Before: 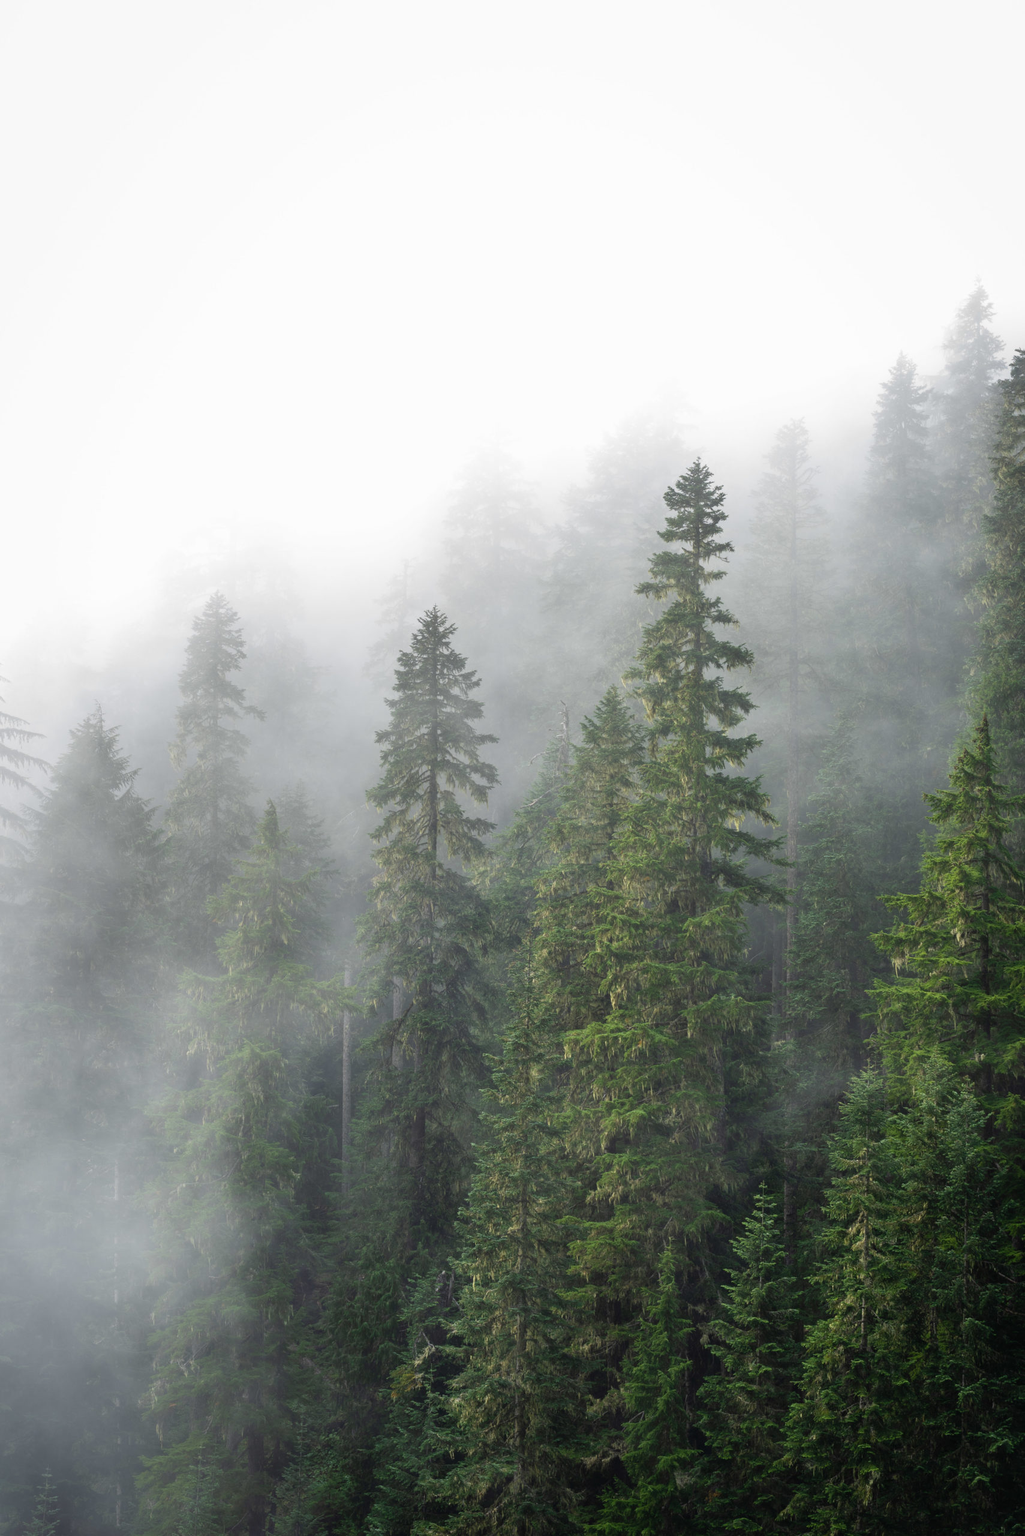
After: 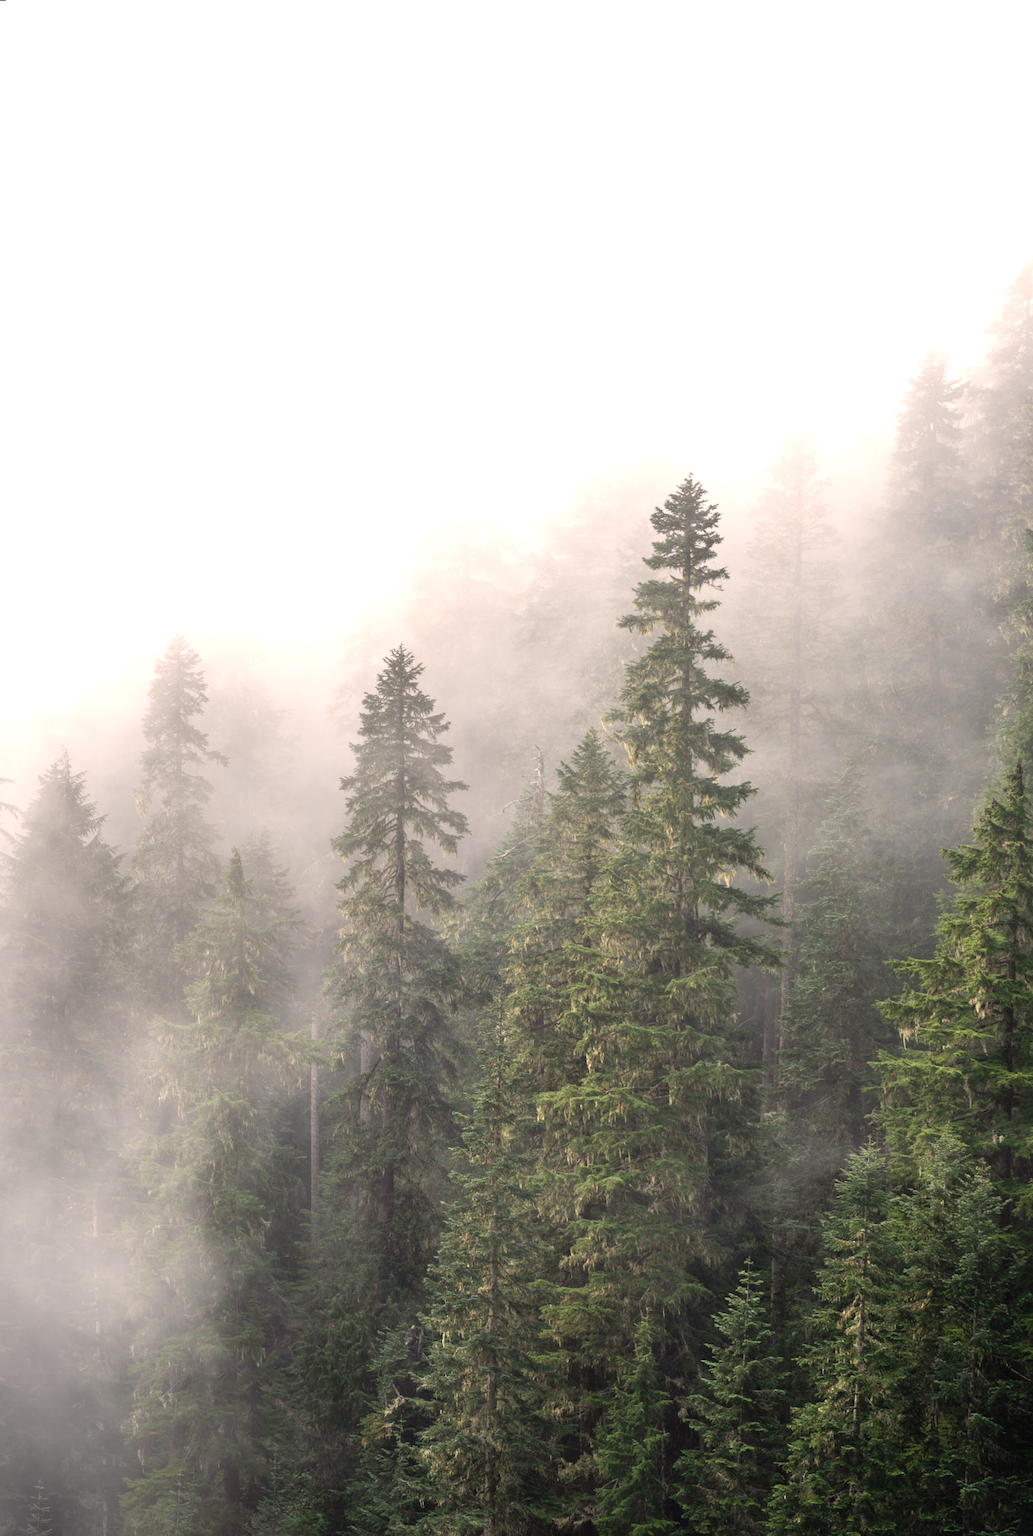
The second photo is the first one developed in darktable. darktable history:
rotate and perspective: rotation 0.062°, lens shift (vertical) 0.115, lens shift (horizontal) -0.133, crop left 0.047, crop right 0.94, crop top 0.061, crop bottom 0.94
contrast brightness saturation: contrast 0.06, brightness -0.01, saturation -0.23
exposure: exposure 0.375 EV, compensate highlight preservation false
white balance: red 1.127, blue 0.943
